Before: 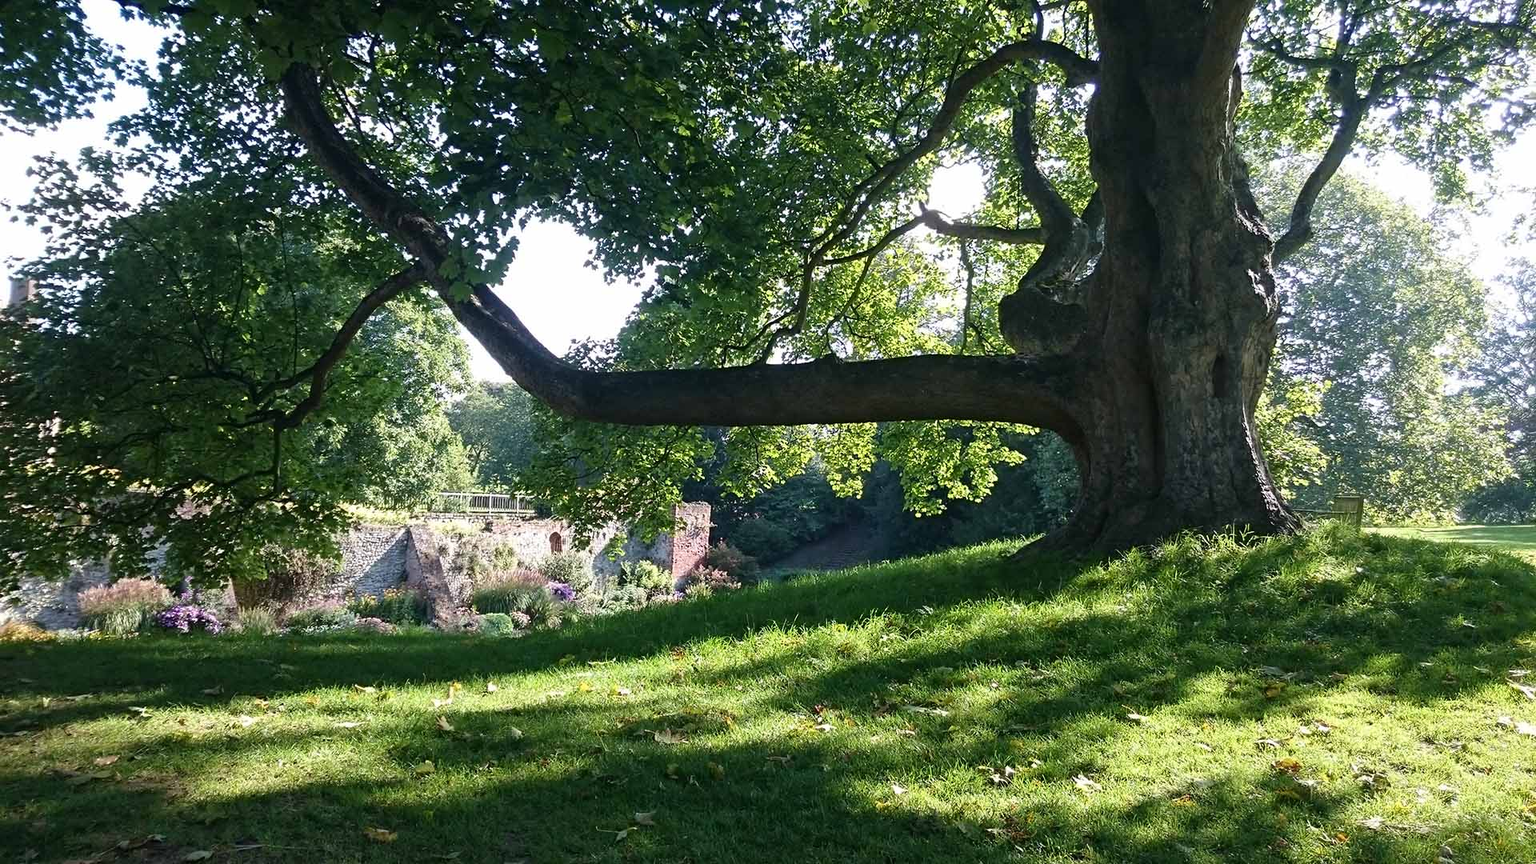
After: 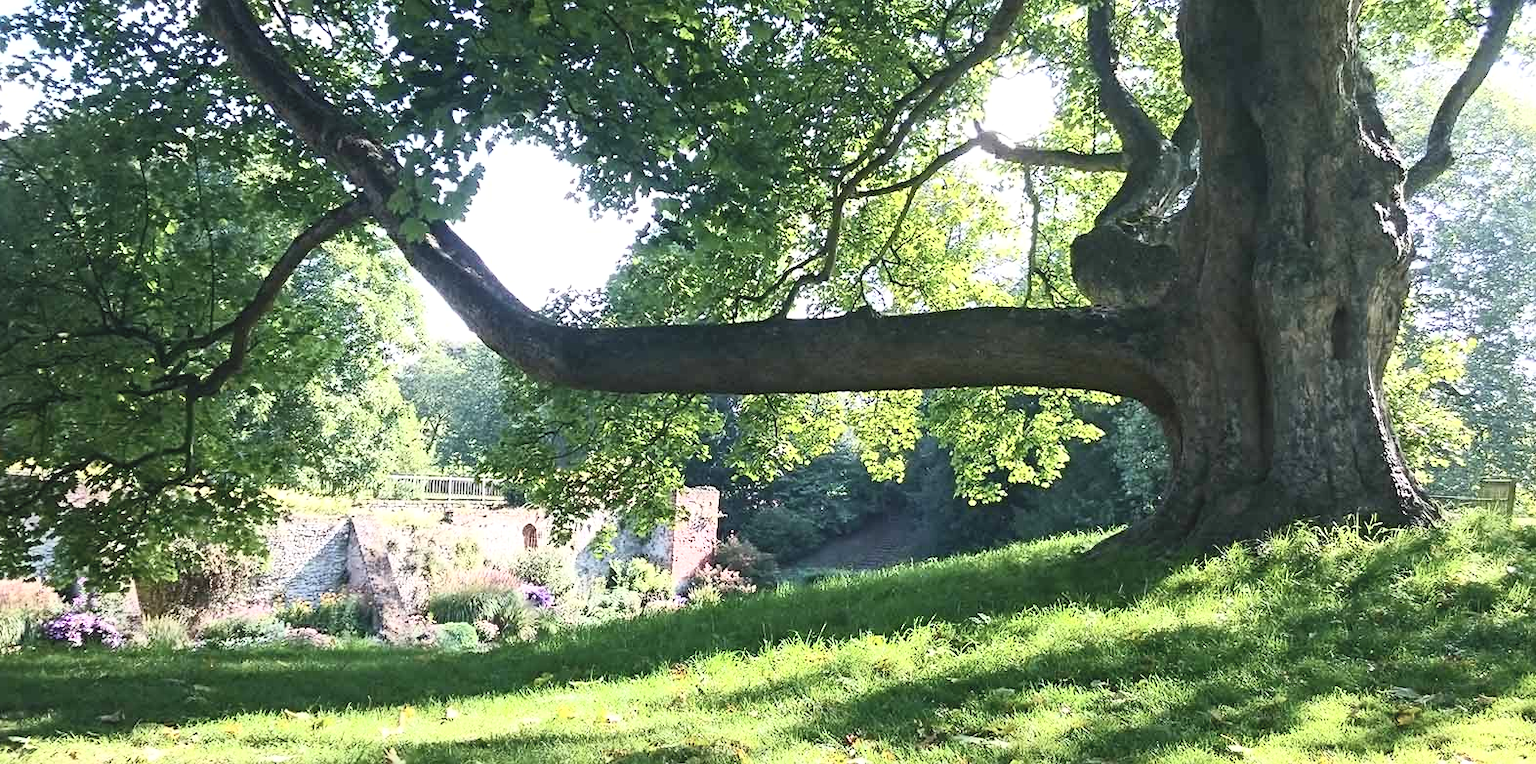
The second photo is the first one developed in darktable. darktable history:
contrast brightness saturation: contrast 0.371, brightness 0.538
crop: left 7.917%, top 12.013%, right 10.143%, bottom 15.462%
exposure: exposure 0.208 EV, compensate highlight preservation false
